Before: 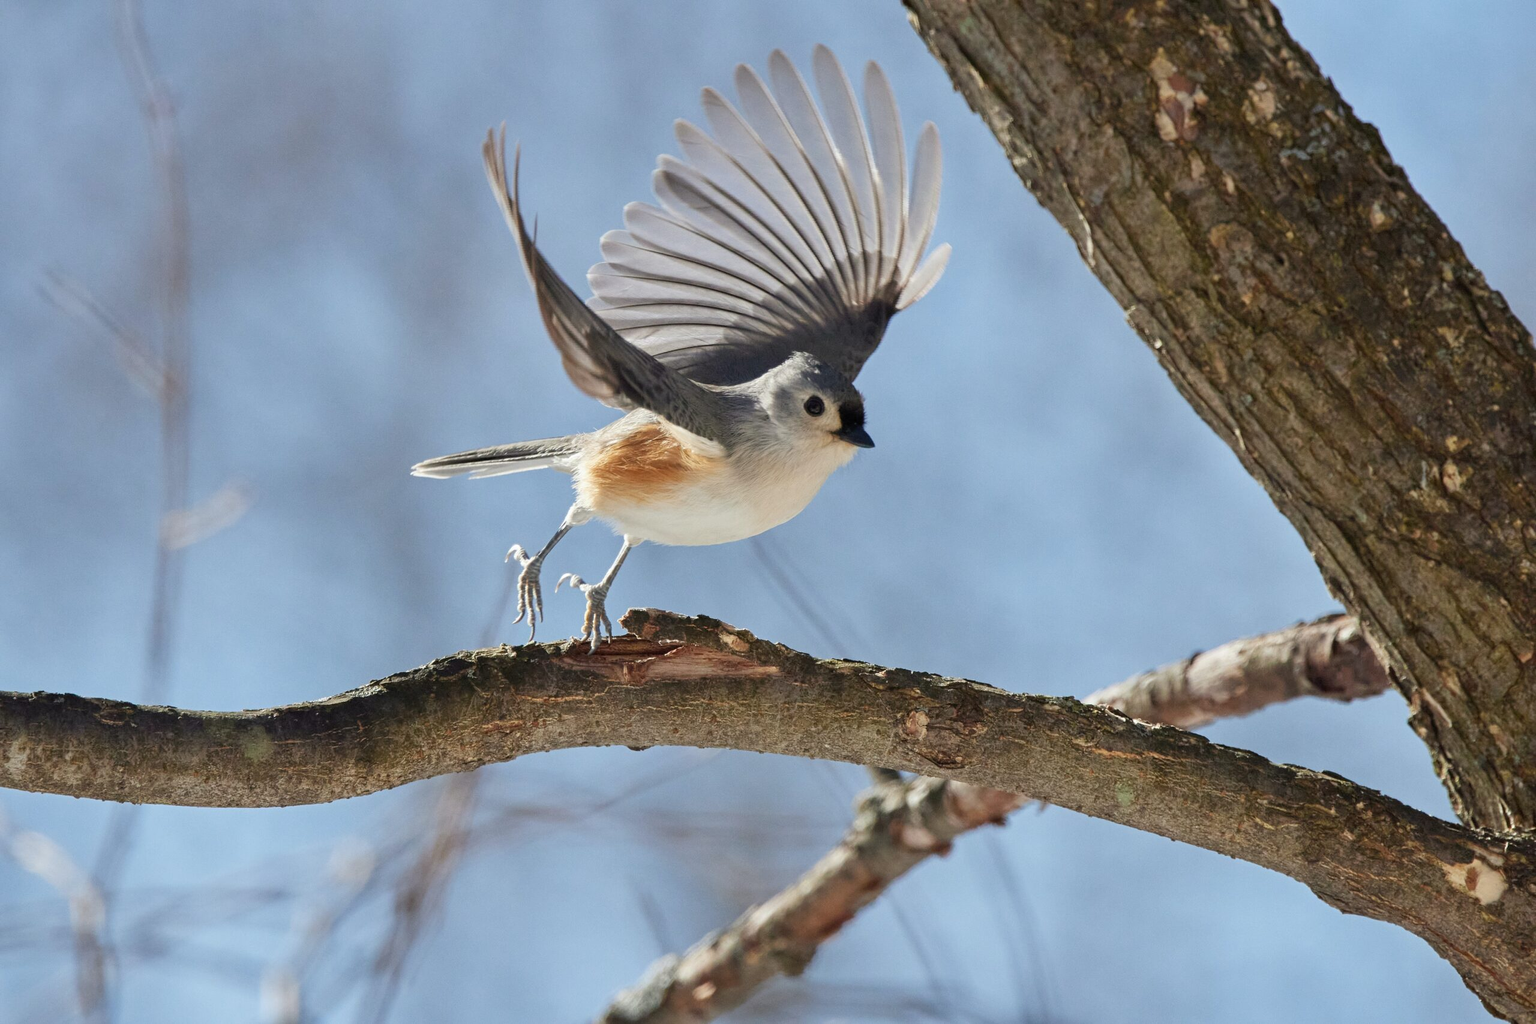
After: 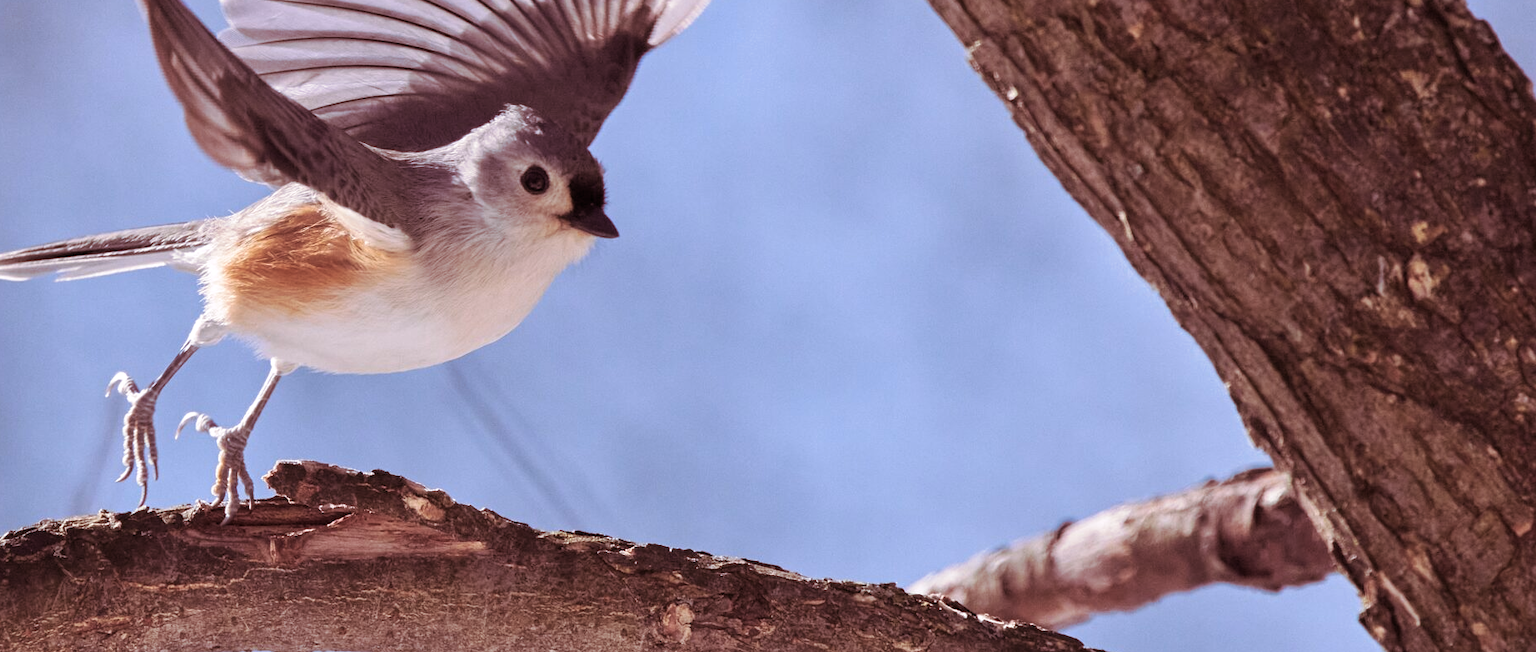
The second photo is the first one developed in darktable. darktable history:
white balance: red 1.066, blue 1.119
split-toning: on, module defaults
crop and rotate: left 27.938%, top 27.046%, bottom 27.046%
